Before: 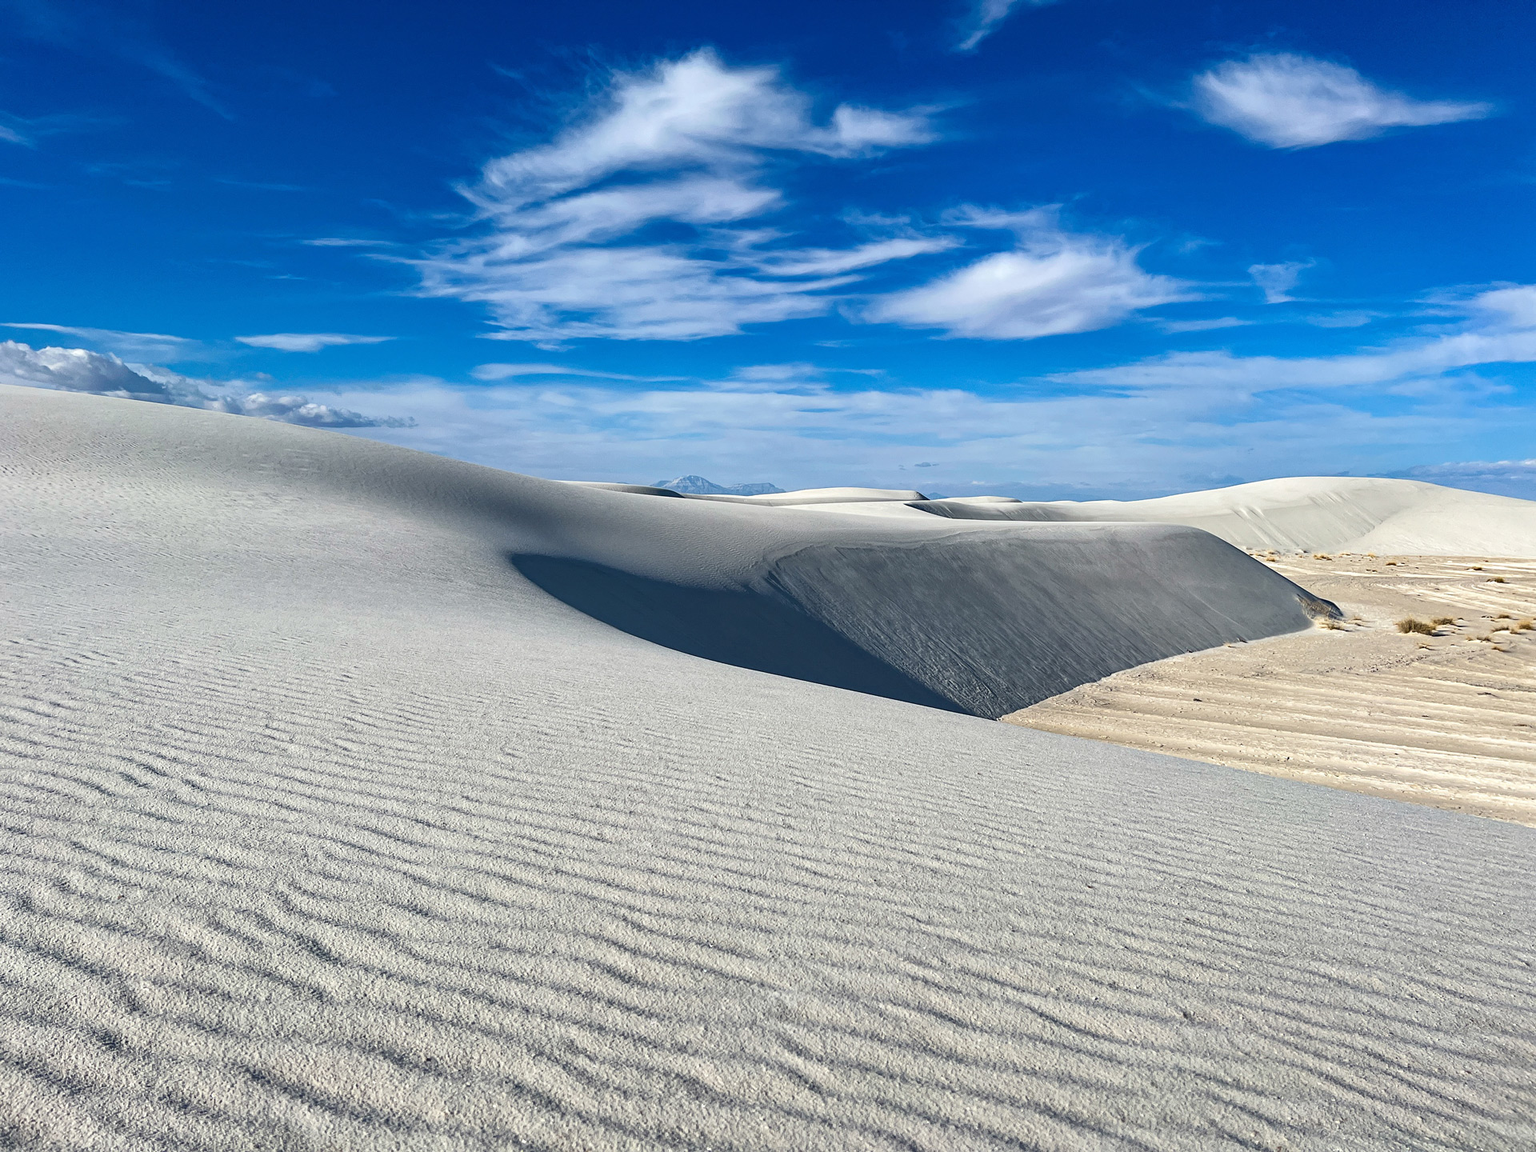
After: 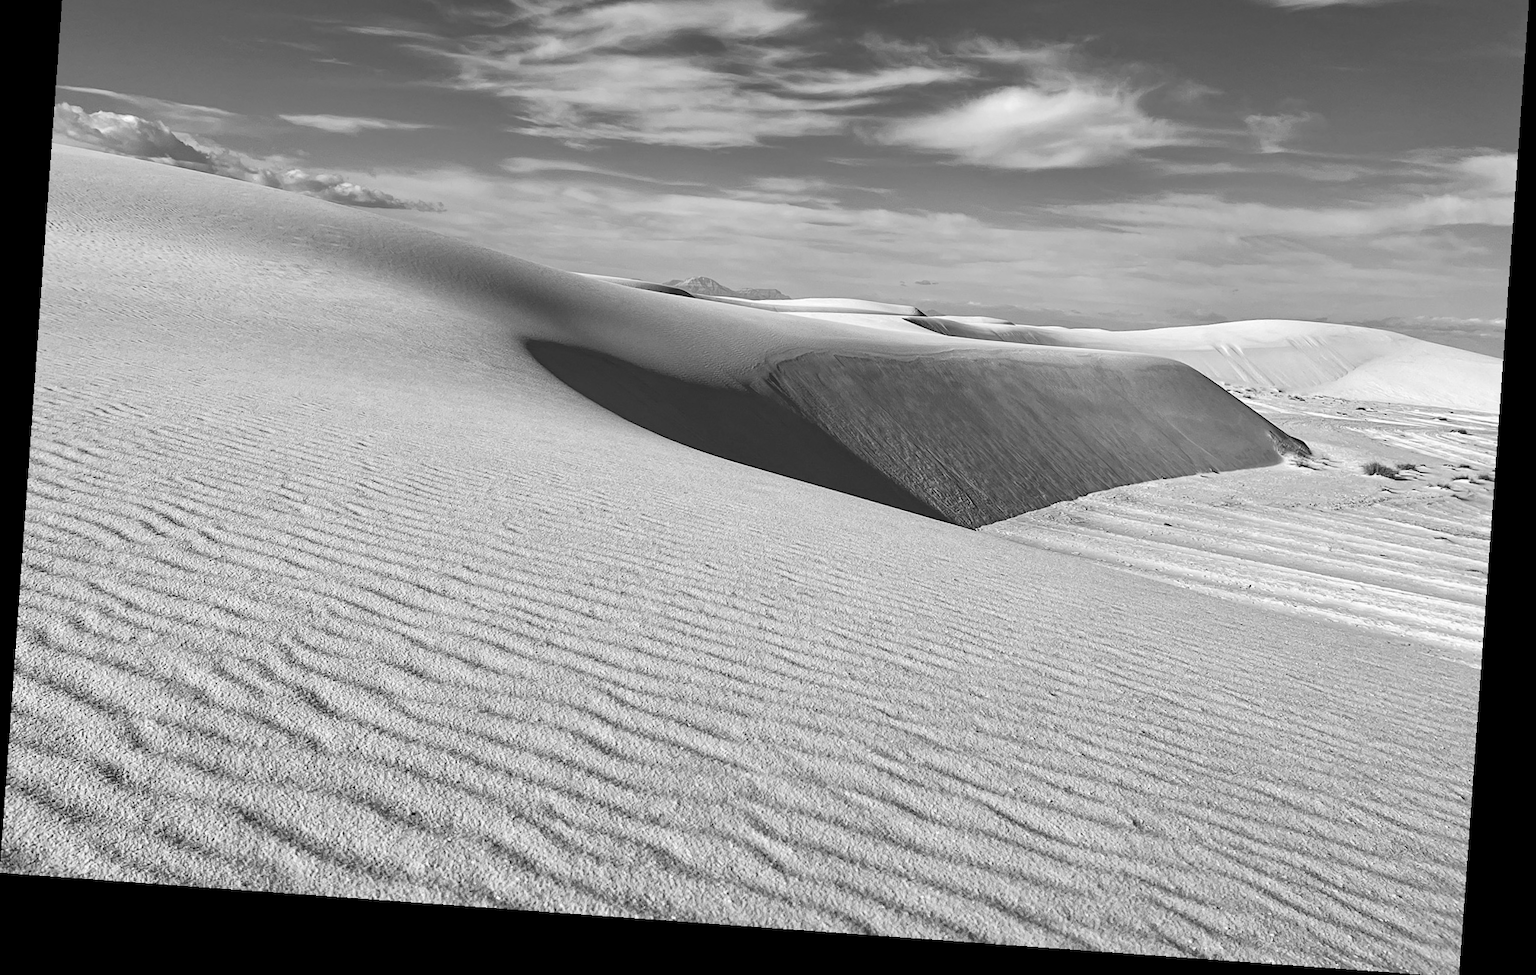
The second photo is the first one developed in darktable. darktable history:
rotate and perspective: rotation 4.1°, automatic cropping off
white balance: red 0.974, blue 1.044
crop and rotate: top 18.507%
contrast brightness saturation: saturation -1
